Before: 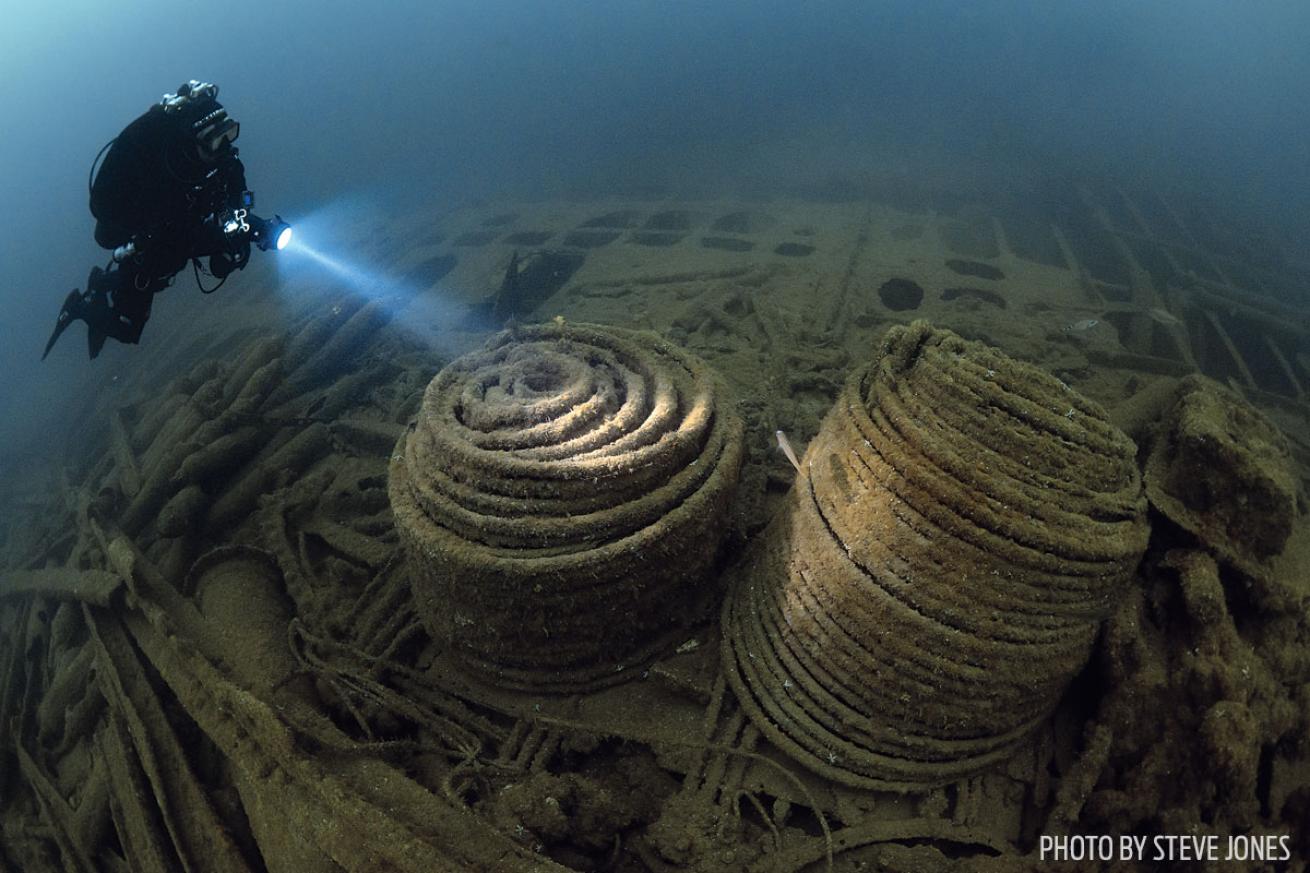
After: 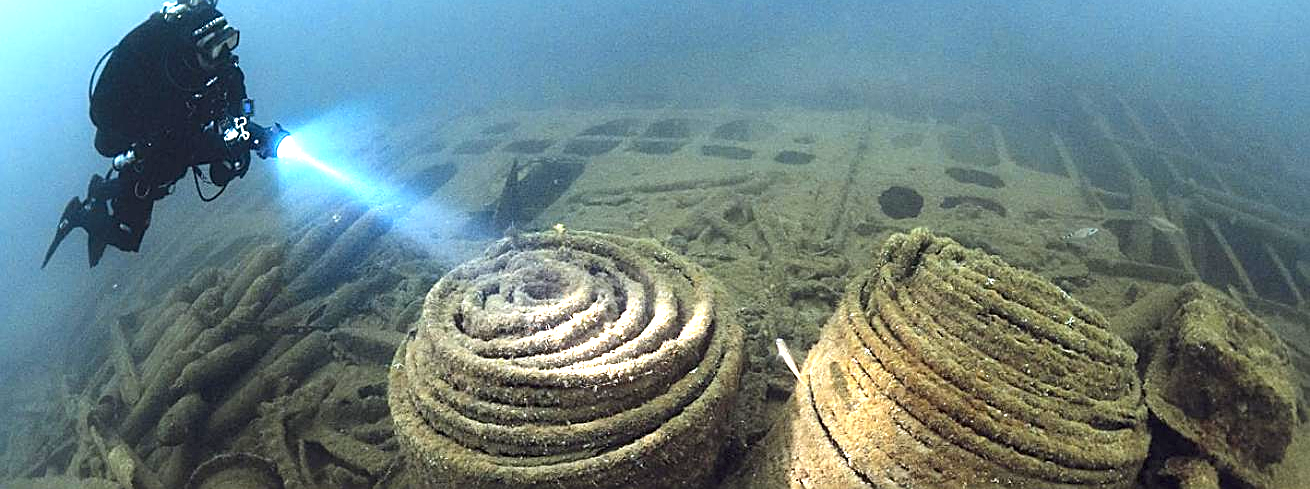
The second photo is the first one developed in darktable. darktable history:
exposure: black level correction 0, exposure 1.7 EV, compensate exposure bias true, compensate highlight preservation false
crop and rotate: top 10.605%, bottom 33.274%
sharpen: amount 0.575
